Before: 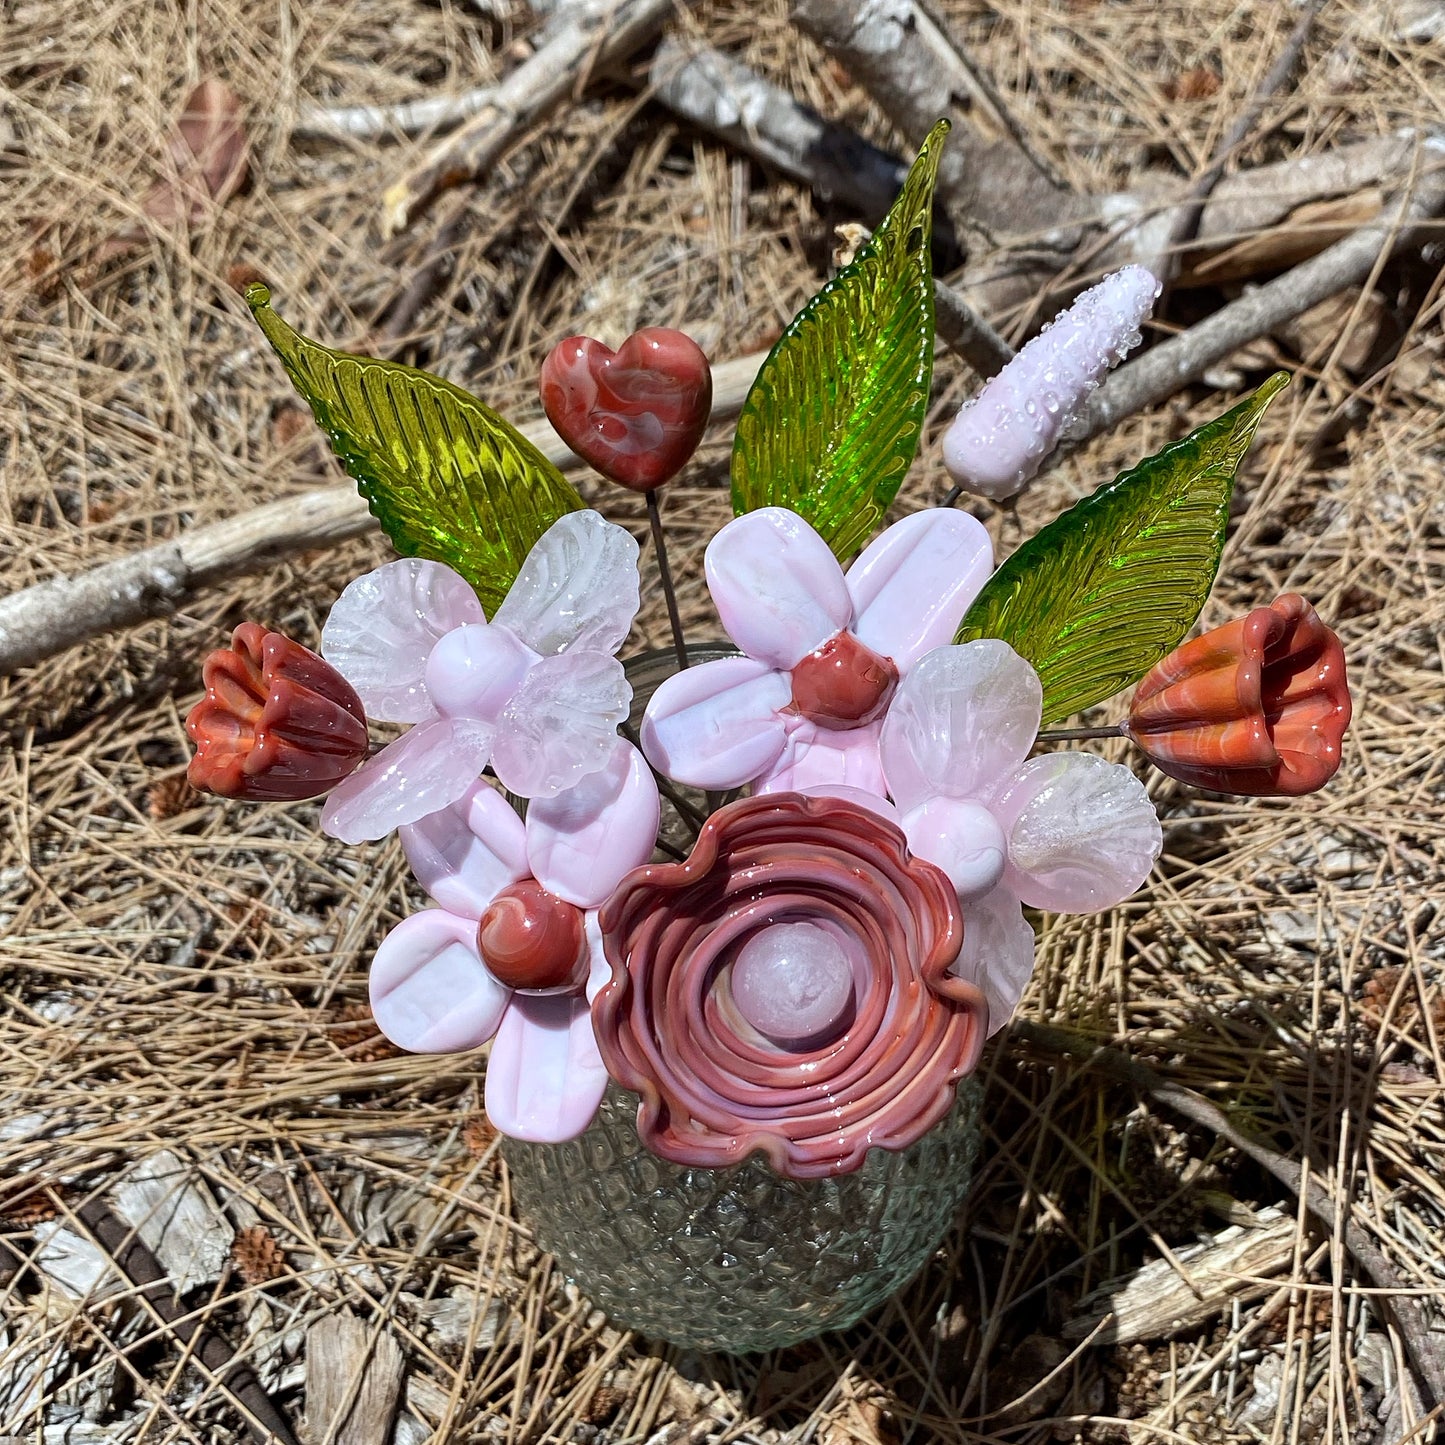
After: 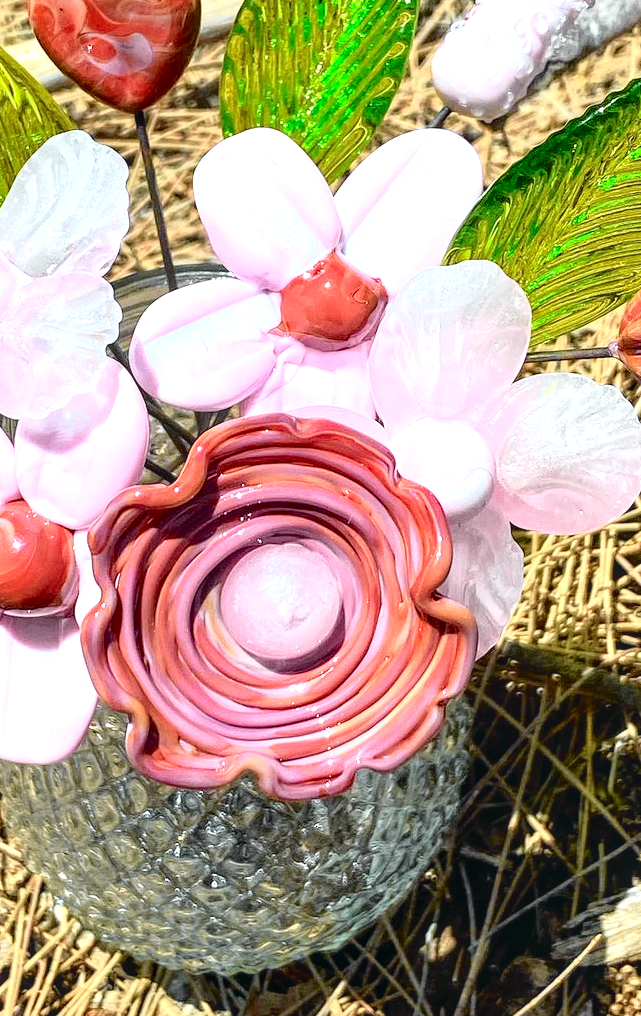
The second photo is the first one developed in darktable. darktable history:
crop: left 35.432%, top 26.233%, right 20.145%, bottom 3.432%
tone curve: curves: ch0 [(0.001, 0.029) (0.084, 0.074) (0.162, 0.165) (0.304, 0.382) (0.466, 0.576) (0.654, 0.741) (0.848, 0.906) (0.984, 0.963)]; ch1 [(0, 0) (0.34, 0.235) (0.46, 0.46) (0.515, 0.502) (0.553, 0.567) (0.764, 0.815) (1, 1)]; ch2 [(0, 0) (0.44, 0.458) (0.479, 0.492) (0.524, 0.507) (0.547, 0.579) (0.673, 0.712) (1, 1)], color space Lab, independent channels, preserve colors none
exposure: black level correction 0, exposure 1 EV, compensate exposure bias true, compensate highlight preservation false
local contrast: on, module defaults
